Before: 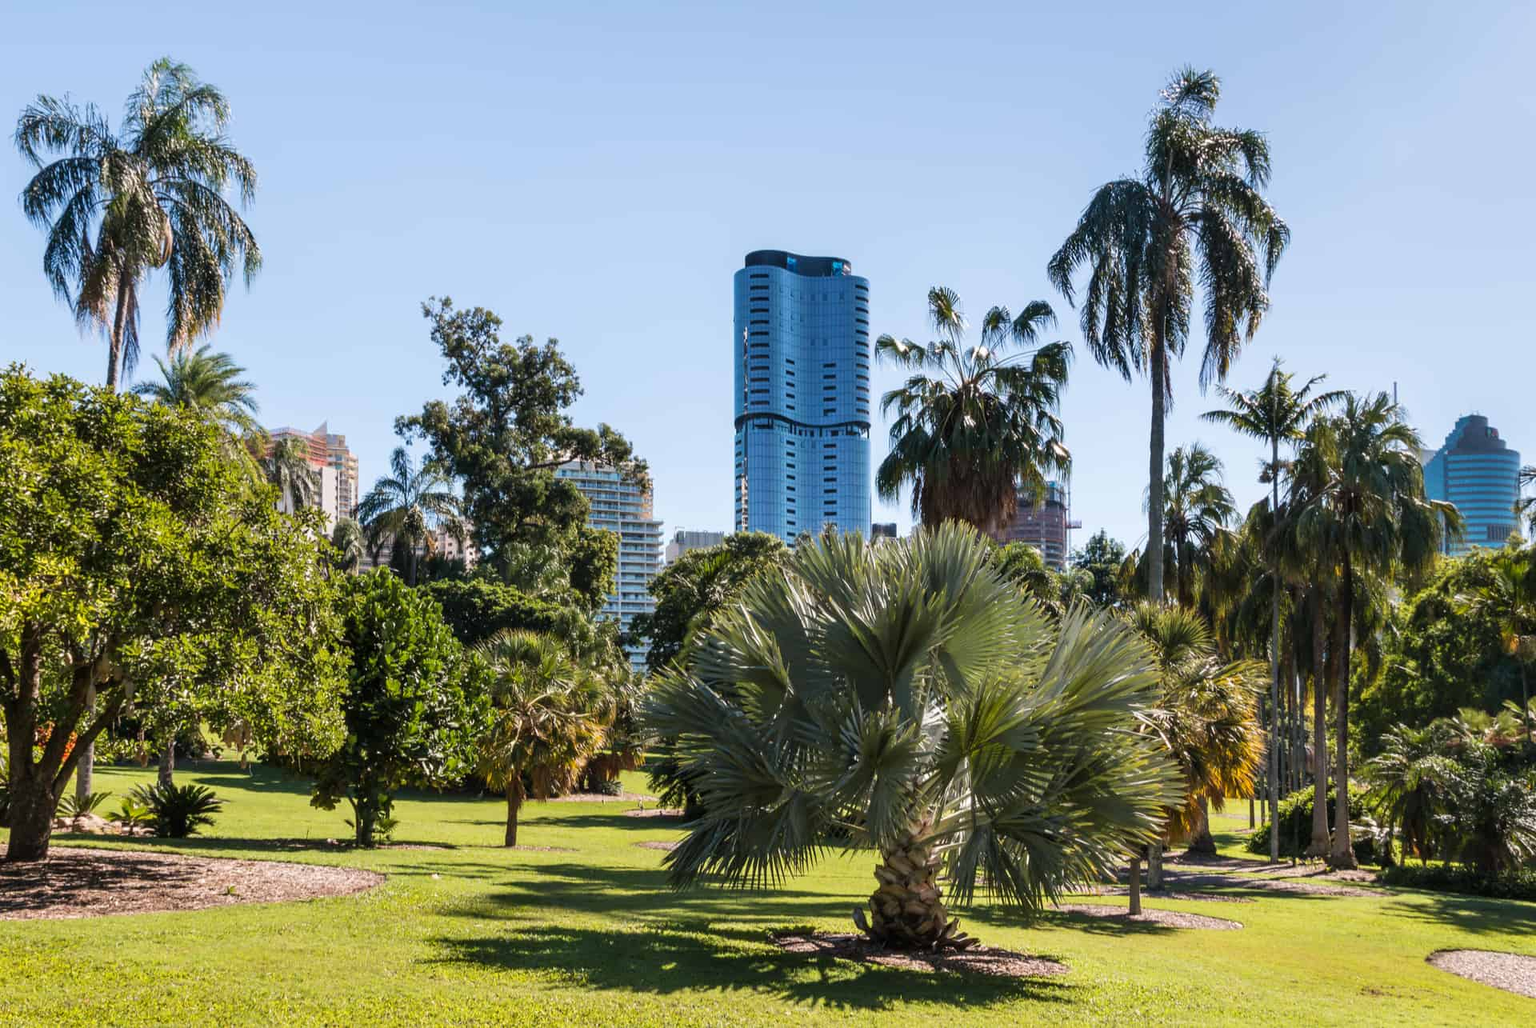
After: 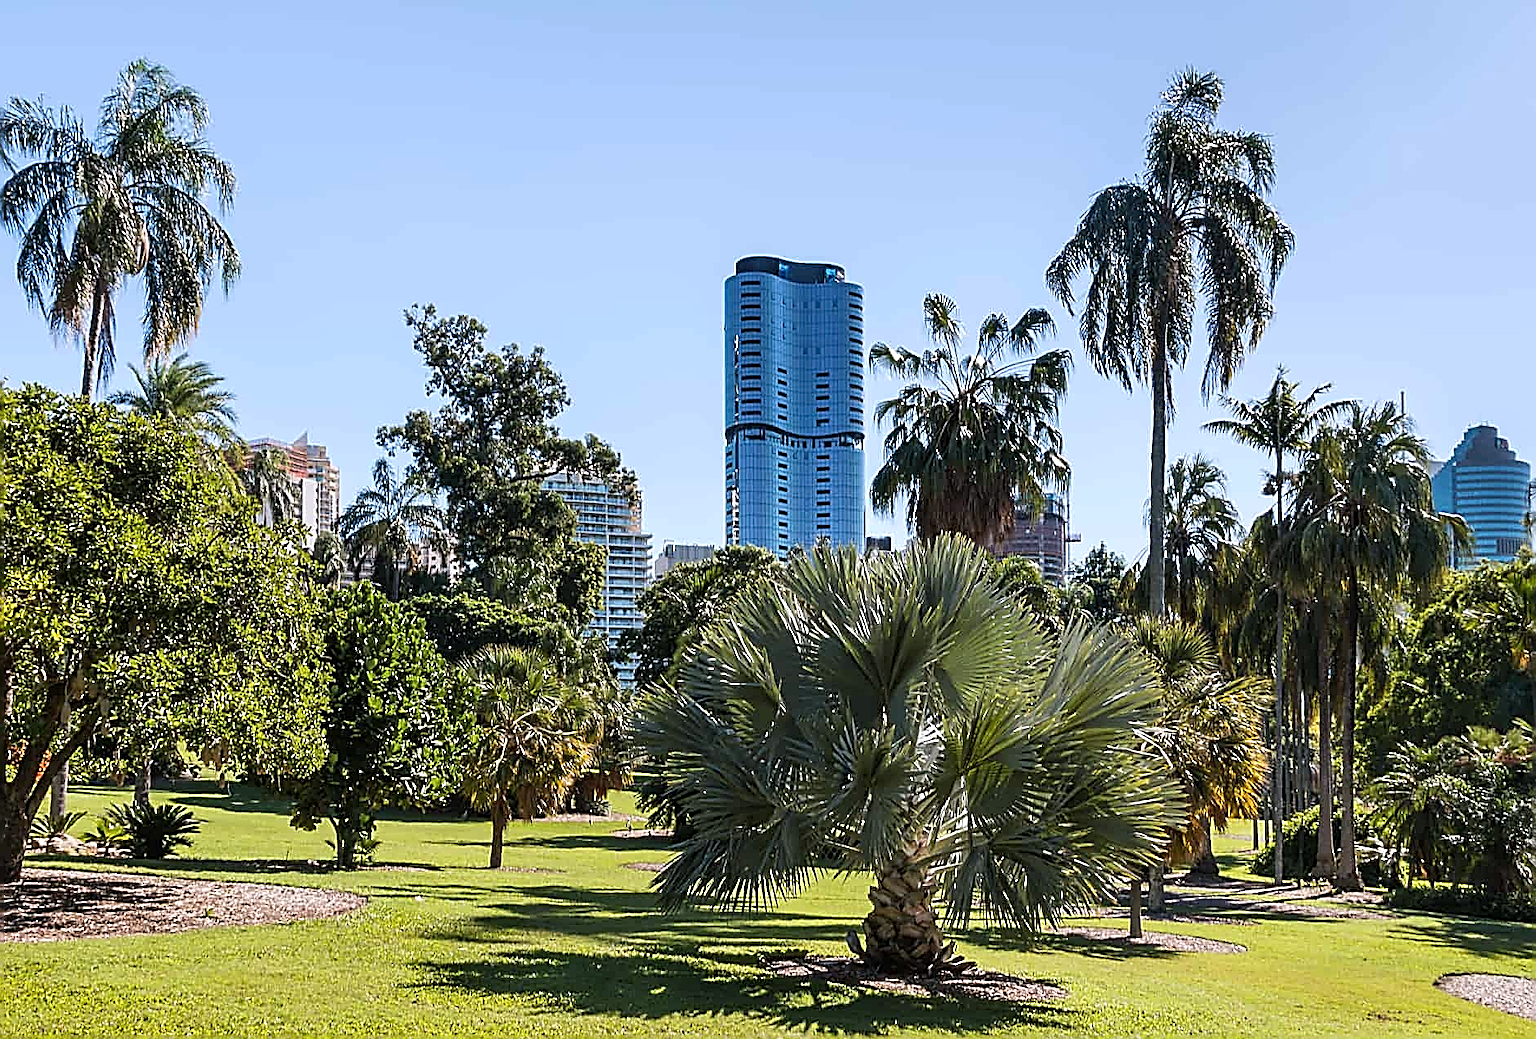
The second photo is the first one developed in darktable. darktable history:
crop and rotate: left 1.774%, right 0.633%, bottom 1.28%
white balance: red 0.974, blue 1.044
sharpen: amount 2
